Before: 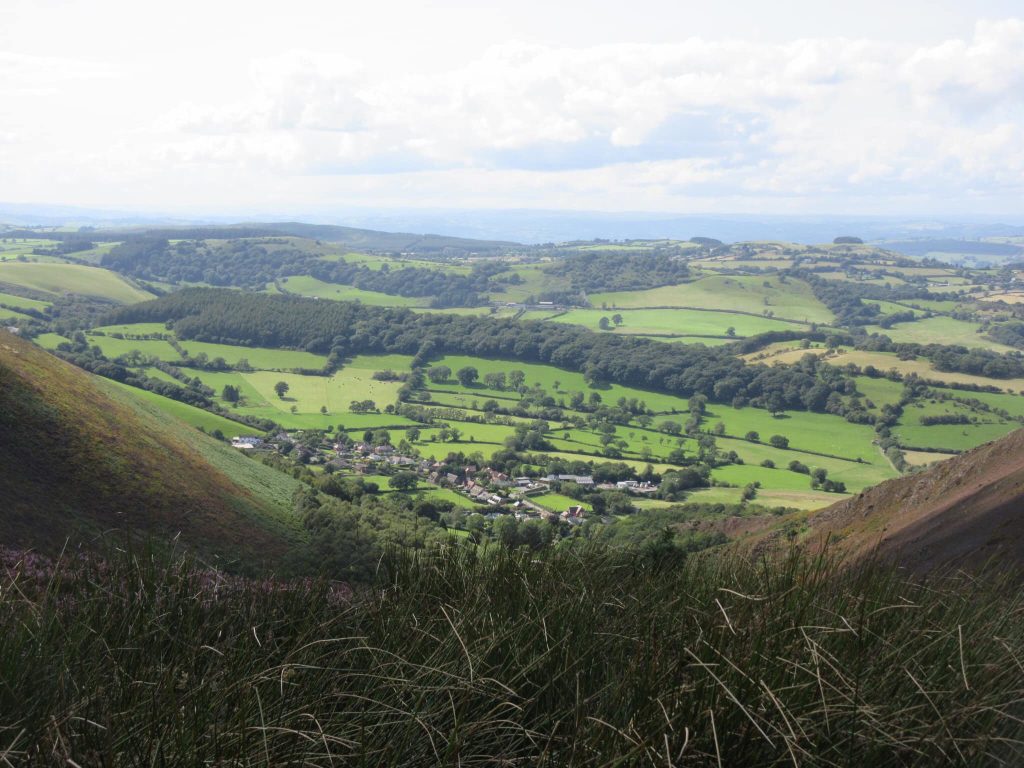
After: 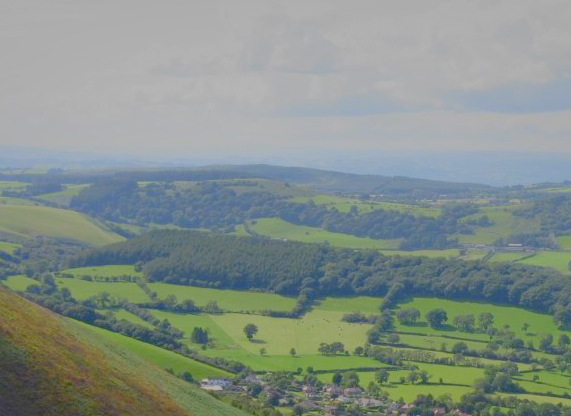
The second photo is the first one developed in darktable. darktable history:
crop and rotate: left 3.043%, top 7.599%, right 41.131%, bottom 38.205%
exposure: compensate exposure bias true, compensate highlight preservation false
haze removal: compatibility mode true, adaptive false
color balance rgb: perceptual saturation grading › global saturation 20%, perceptual saturation grading › highlights -25.079%, perceptual saturation grading › shadows 24.964%, contrast -29.58%
shadows and highlights: highlights -59.74
